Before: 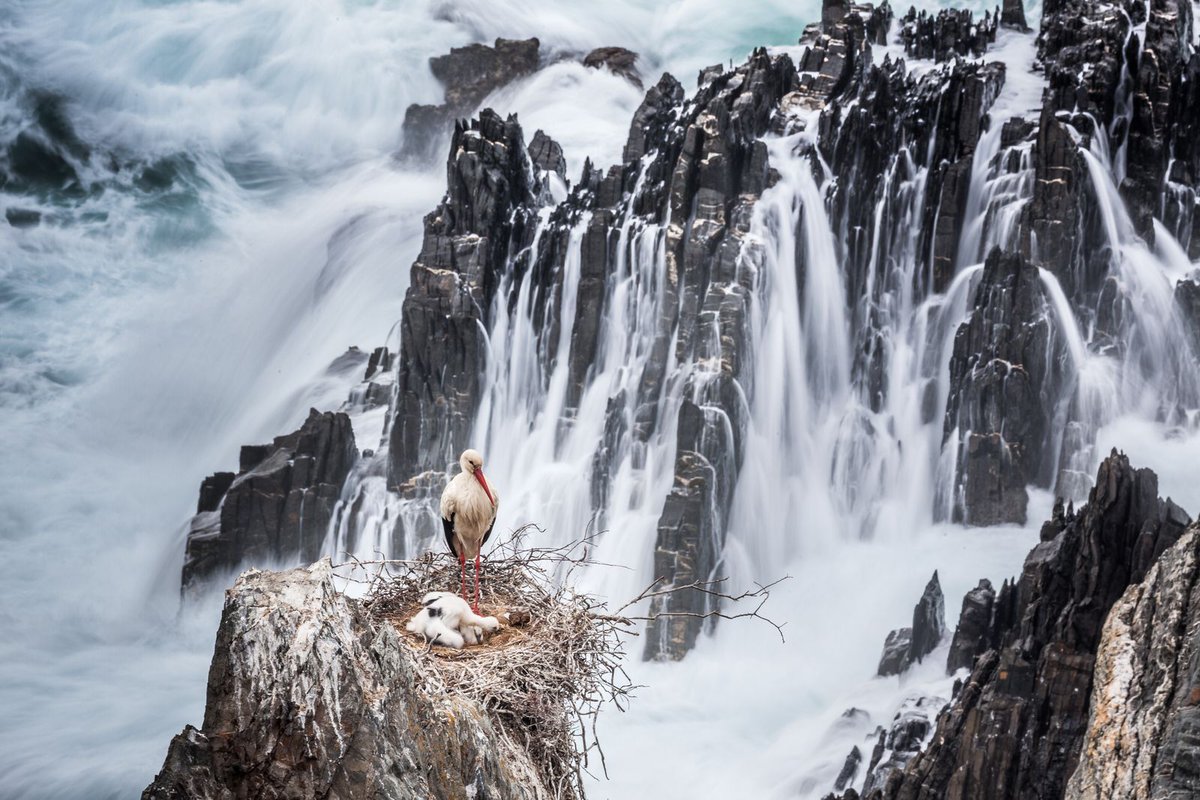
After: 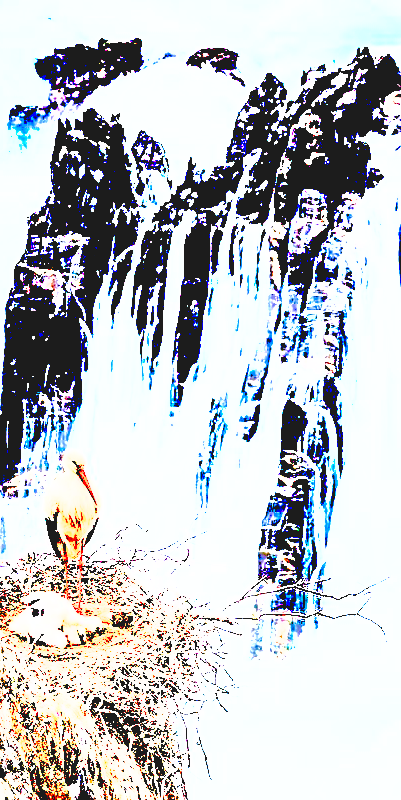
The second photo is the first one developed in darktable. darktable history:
base curve: curves: ch0 [(0, 0) (0.262, 0.32) (0.722, 0.705) (1, 1)]
crop: left 33.146%, right 33.385%
sharpen: radius 2.521, amount 0.33
tone curve: curves: ch0 [(0, 0) (0.003, 0.003) (0.011, 0.011) (0.025, 0.024) (0.044, 0.043) (0.069, 0.068) (0.1, 0.098) (0.136, 0.133) (0.177, 0.173) (0.224, 0.22) (0.277, 0.271) (0.335, 0.328) (0.399, 0.39) (0.468, 0.458) (0.543, 0.563) (0.623, 0.64) (0.709, 0.722) (0.801, 0.809) (0.898, 0.902) (1, 1)], preserve colors none
exposure: black level correction 0.099, exposure 2.922 EV, compensate exposure bias true, compensate highlight preservation false
shadows and highlights: on, module defaults
color balance rgb: perceptual saturation grading › global saturation 20%, perceptual saturation grading › highlights 3.387%, perceptual saturation grading › shadows 49.721%, contrast -9.662%
contrast brightness saturation: contrast -0.09, brightness 0.045, saturation 0.083
